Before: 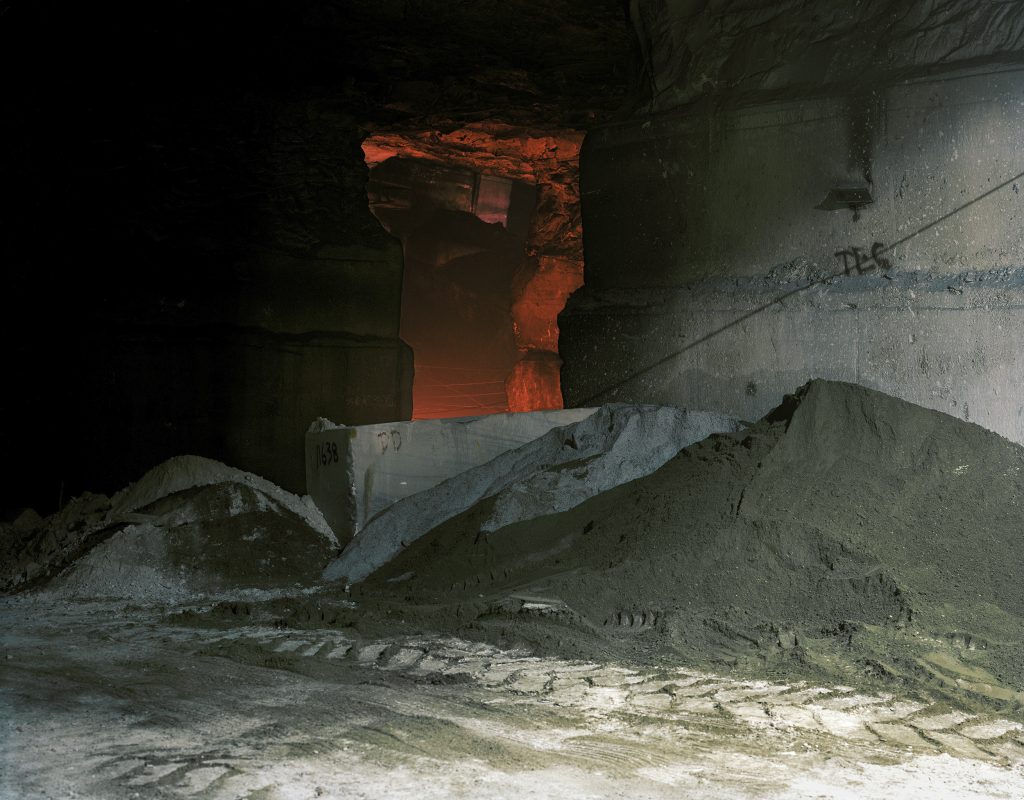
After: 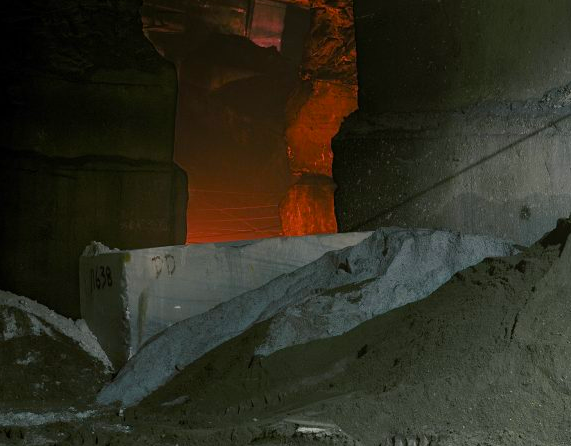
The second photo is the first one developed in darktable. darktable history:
crop and rotate: left 22.13%, top 22.054%, right 22.026%, bottom 22.102%
color balance rgb: perceptual saturation grading › global saturation 20%, perceptual saturation grading › highlights -25%, perceptual saturation grading › shadows 25%
